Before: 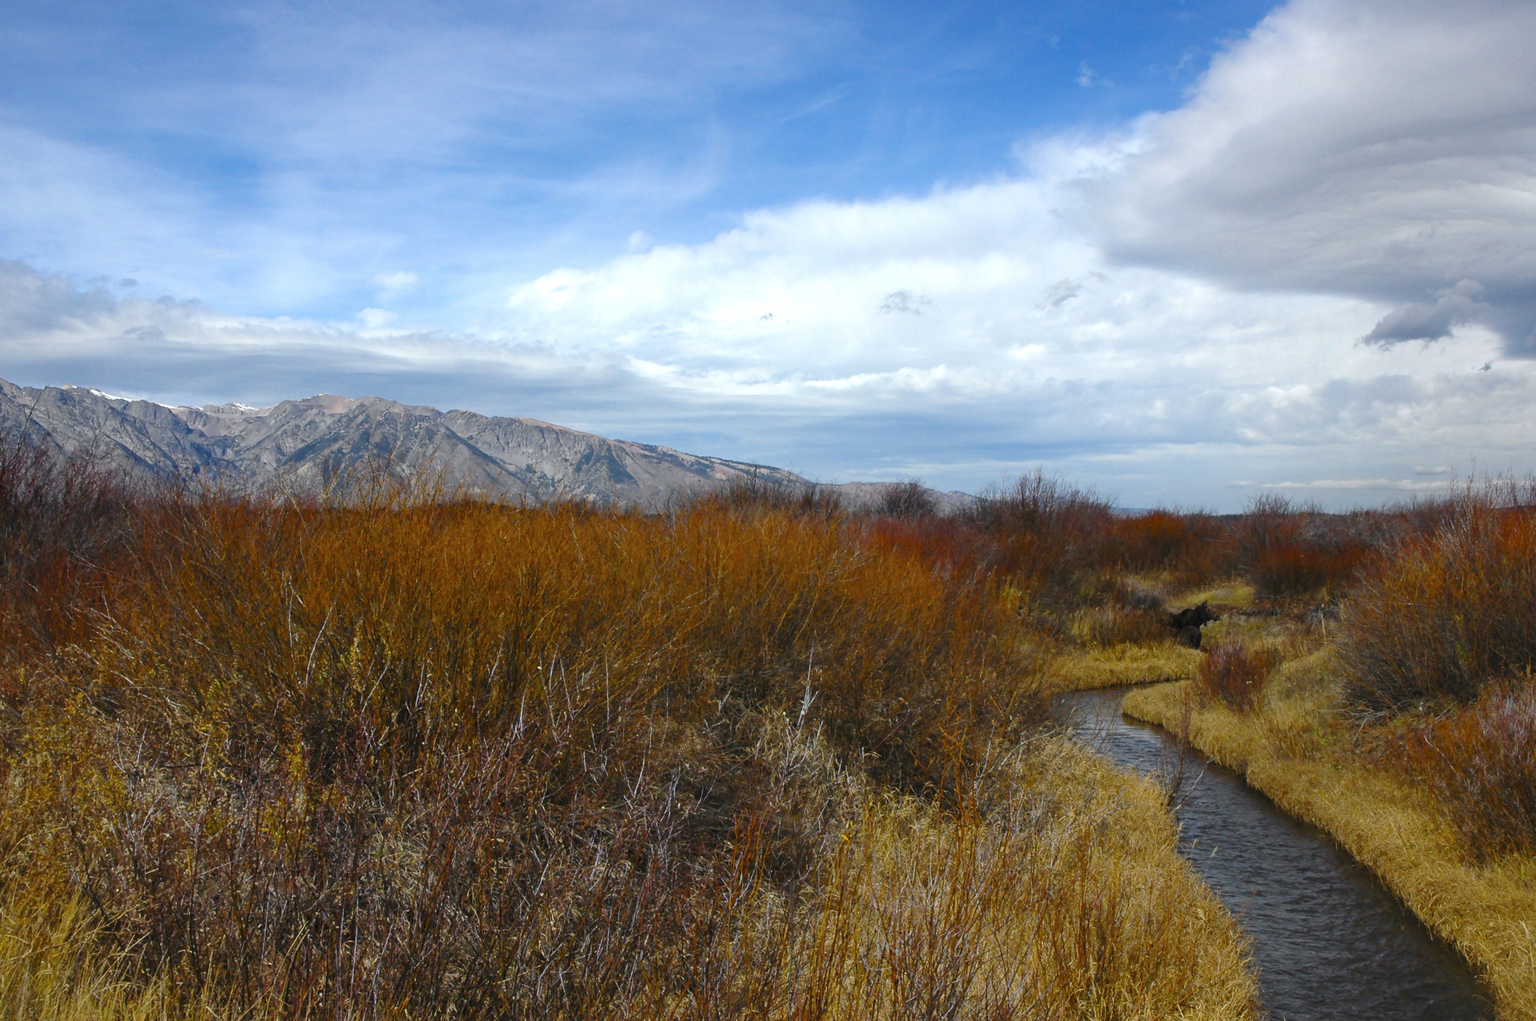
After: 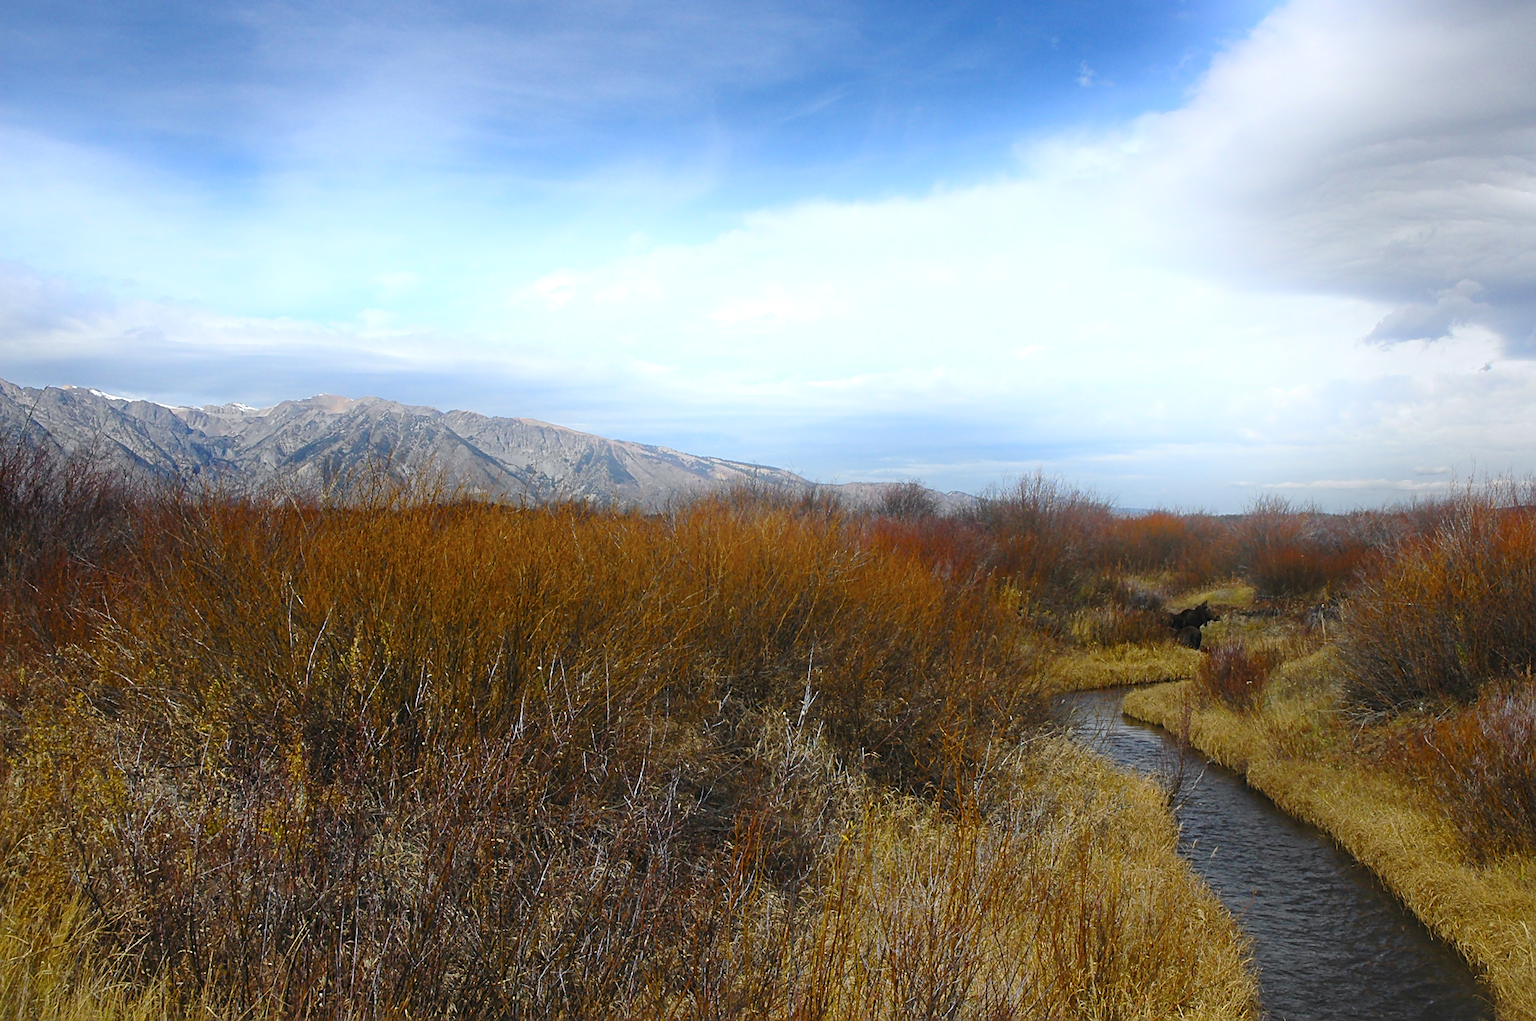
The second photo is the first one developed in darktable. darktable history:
sharpen: on, module defaults
bloom: on, module defaults
